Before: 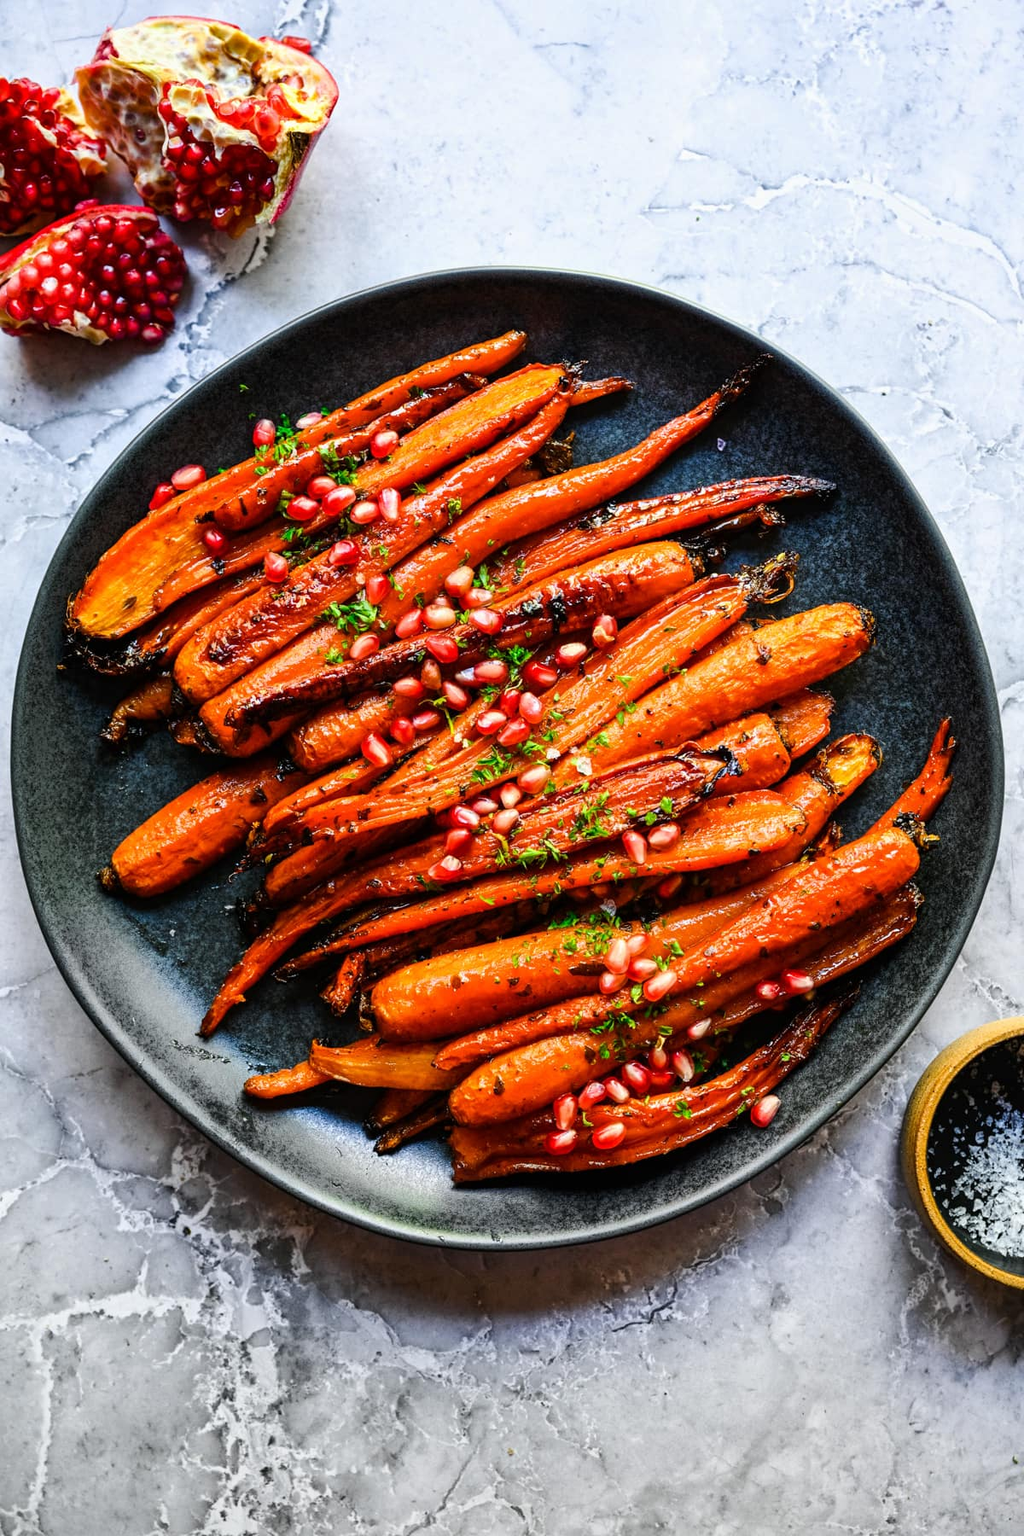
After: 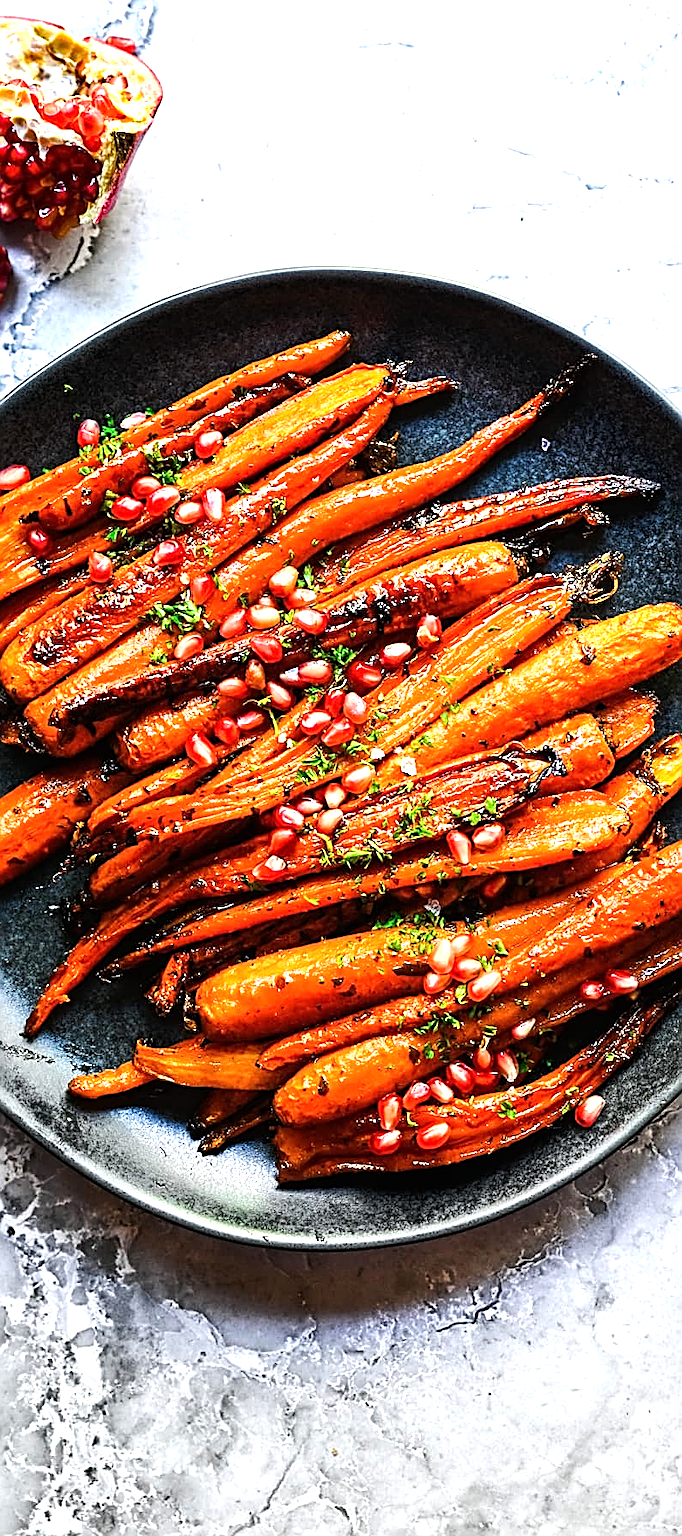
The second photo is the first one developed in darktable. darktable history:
exposure: black level correction 0, exposure 0.399 EV, compensate highlight preservation false
tone equalizer: -8 EV -0.401 EV, -7 EV -0.422 EV, -6 EV -0.319 EV, -5 EV -0.201 EV, -3 EV 0.219 EV, -2 EV 0.315 EV, -1 EV 0.365 EV, +0 EV 0.403 EV, edges refinement/feathering 500, mask exposure compensation -1.57 EV, preserve details guided filter
sharpen: amount 1.013
crop: left 17.186%, right 16.123%
